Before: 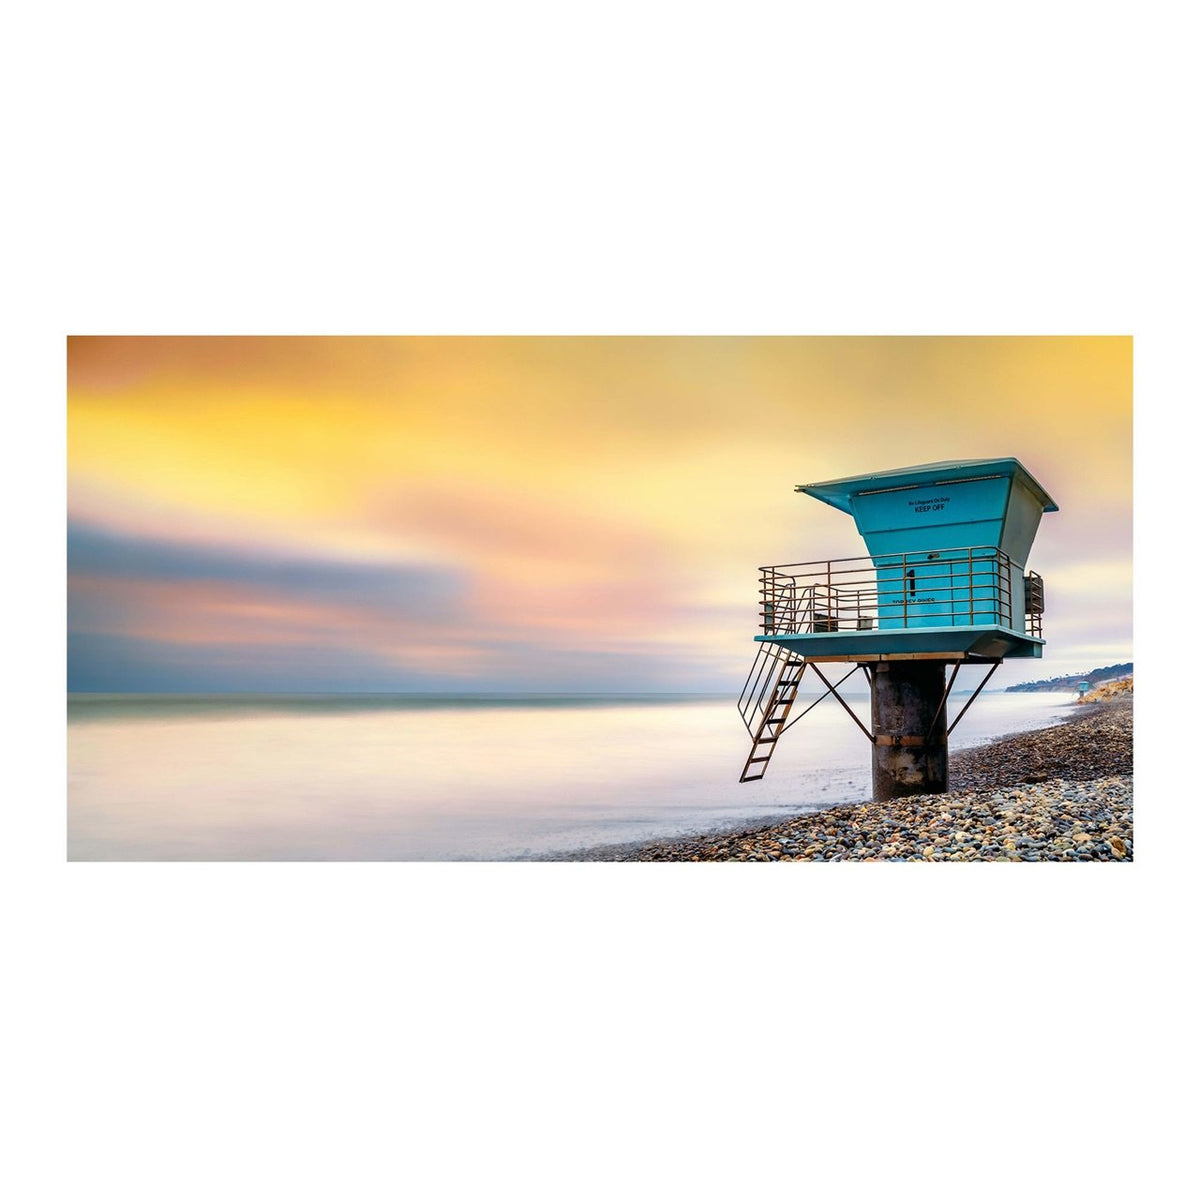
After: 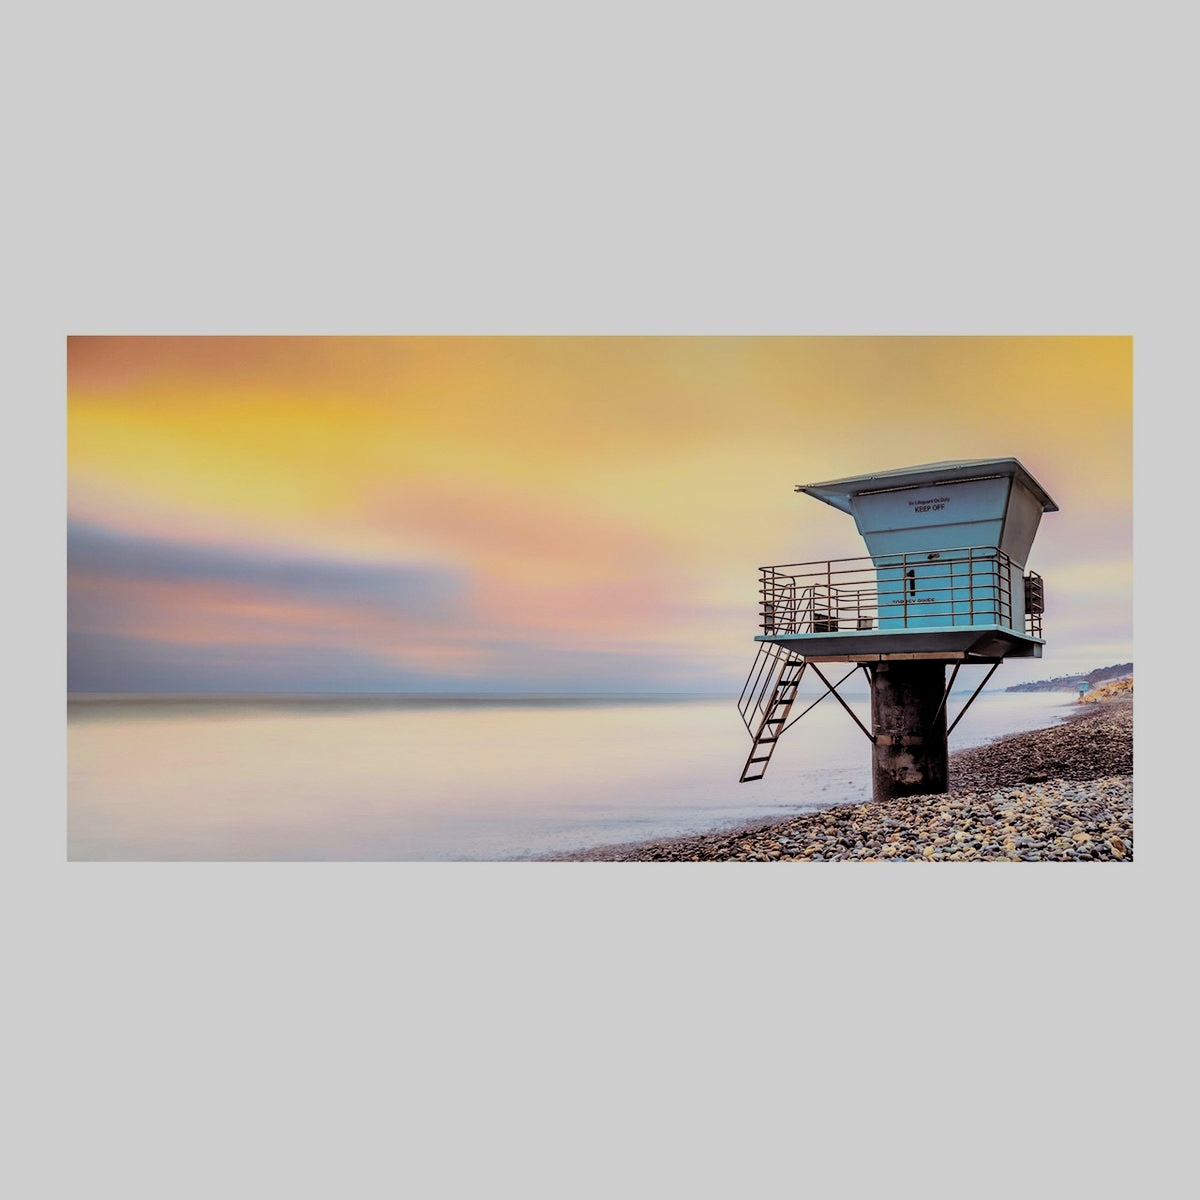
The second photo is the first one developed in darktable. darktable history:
split-toning: shadows › saturation 0.24, highlights › hue 54°, highlights › saturation 0.24
filmic rgb: black relative exposure -7.15 EV, white relative exposure 5.36 EV, hardness 3.02, color science v6 (2022)
